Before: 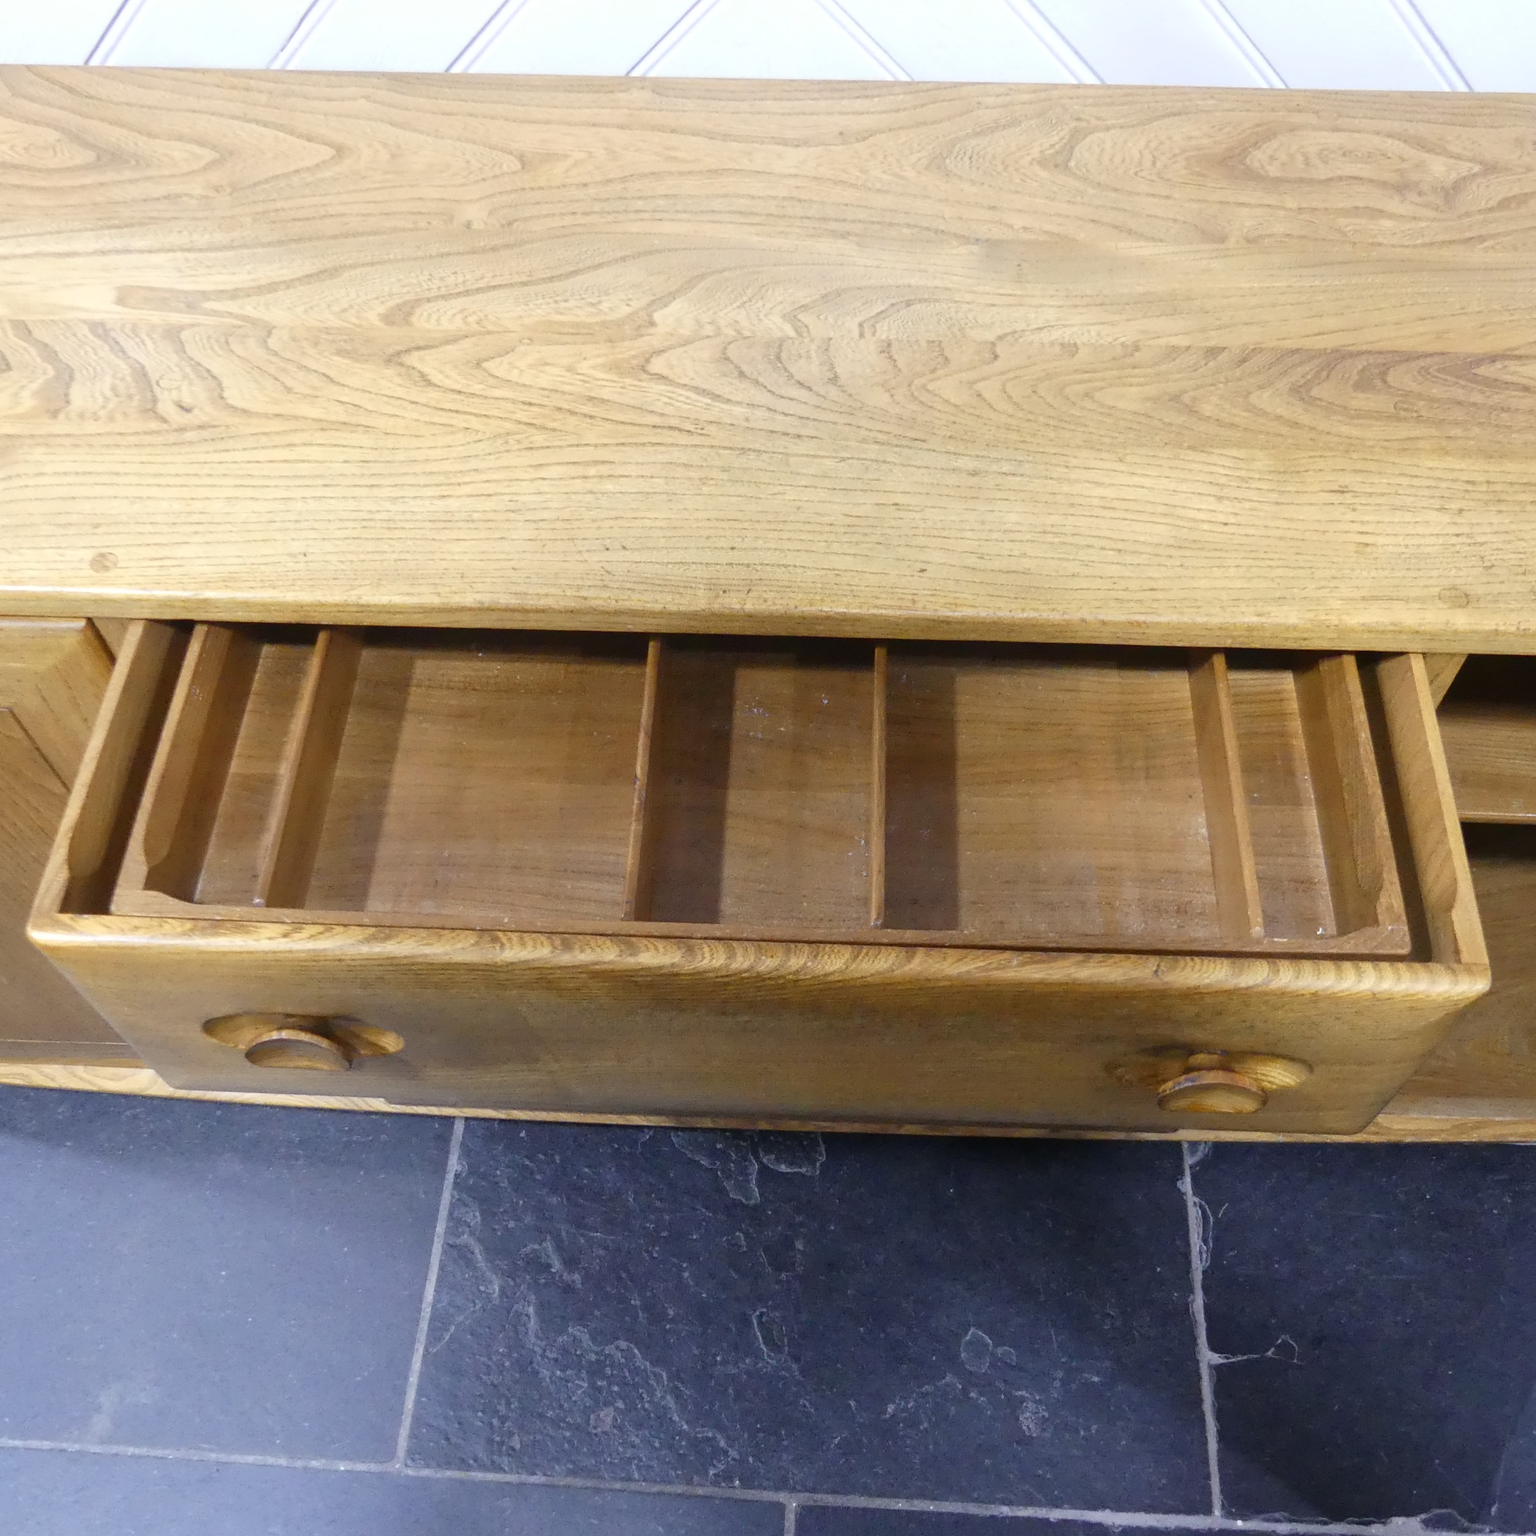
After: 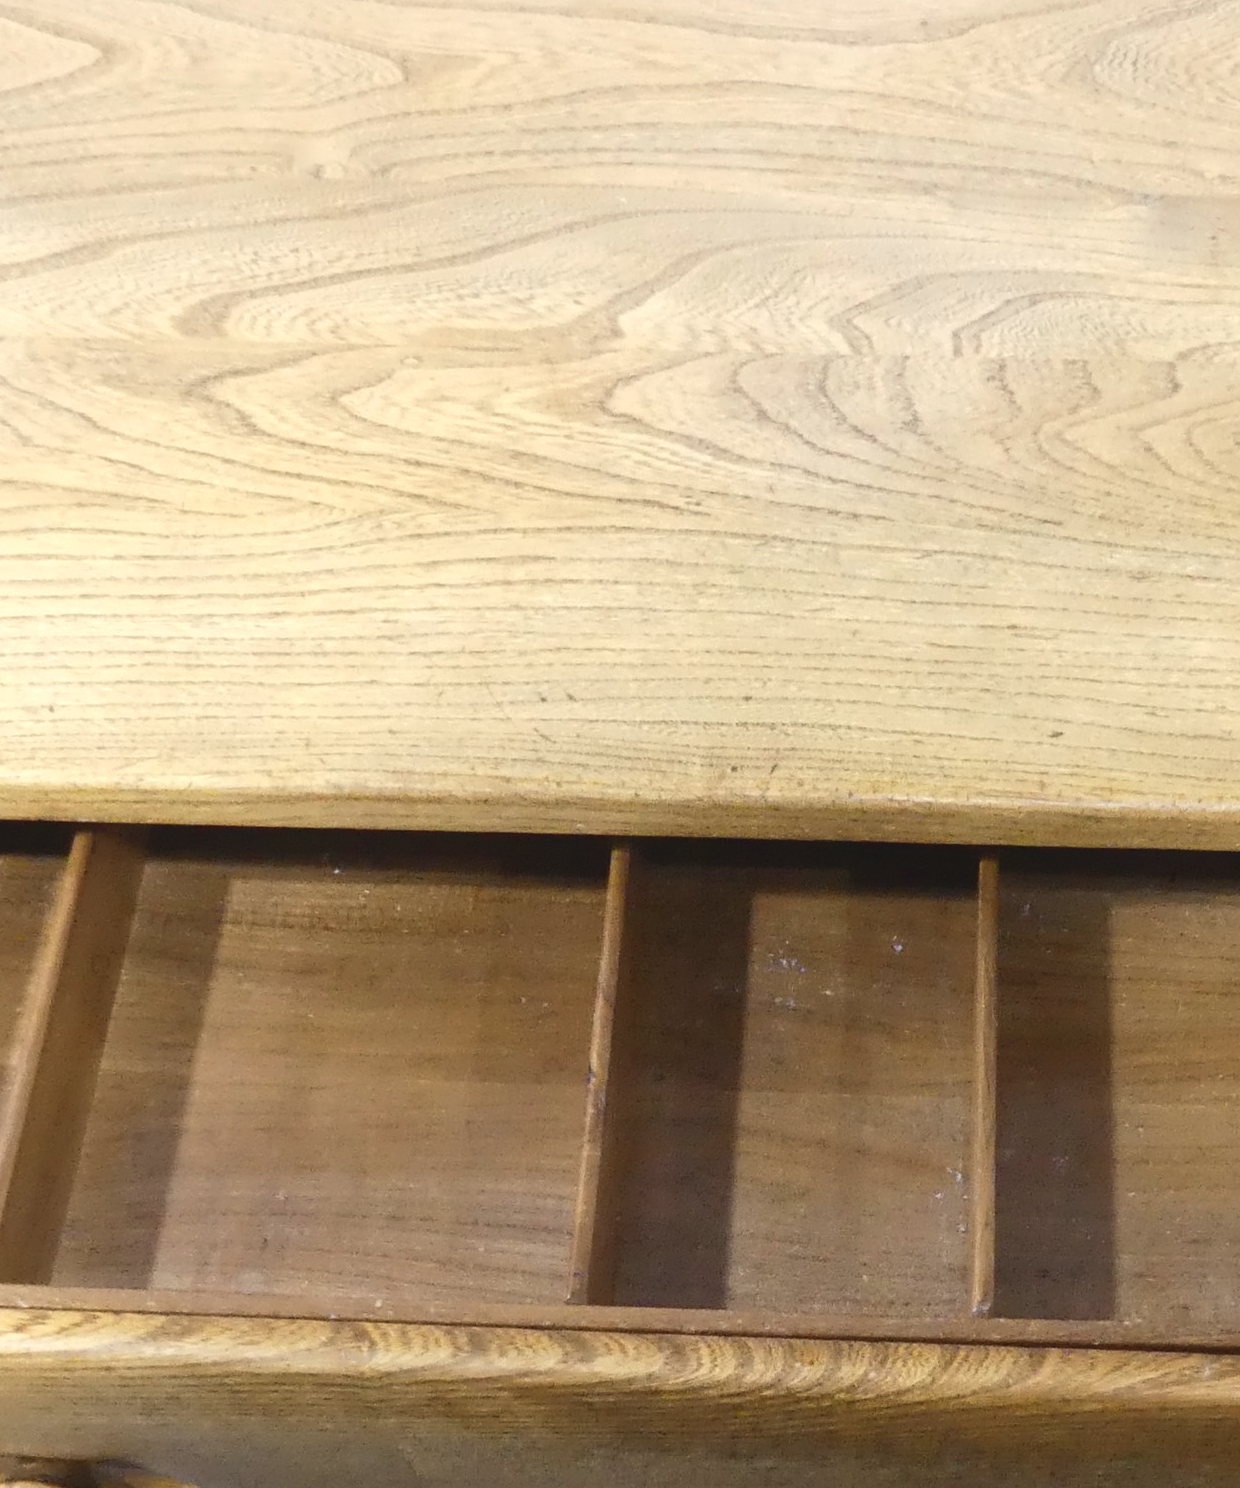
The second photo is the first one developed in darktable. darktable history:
contrast brightness saturation: contrast -0.096, saturation -0.096
crop: left 17.819%, top 7.774%, right 32.553%, bottom 32.24%
tone equalizer: -8 EV -0.399 EV, -7 EV -0.372 EV, -6 EV -0.365 EV, -5 EV -0.252 EV, -3 EV 0.235 EV, -2 EV 0.361 EV, -1 EV 0.37 EV, +0 EV 0.437 EV, edges refinement/feathering 500, mask exposure compensation -1.57 EV, preserve details no
